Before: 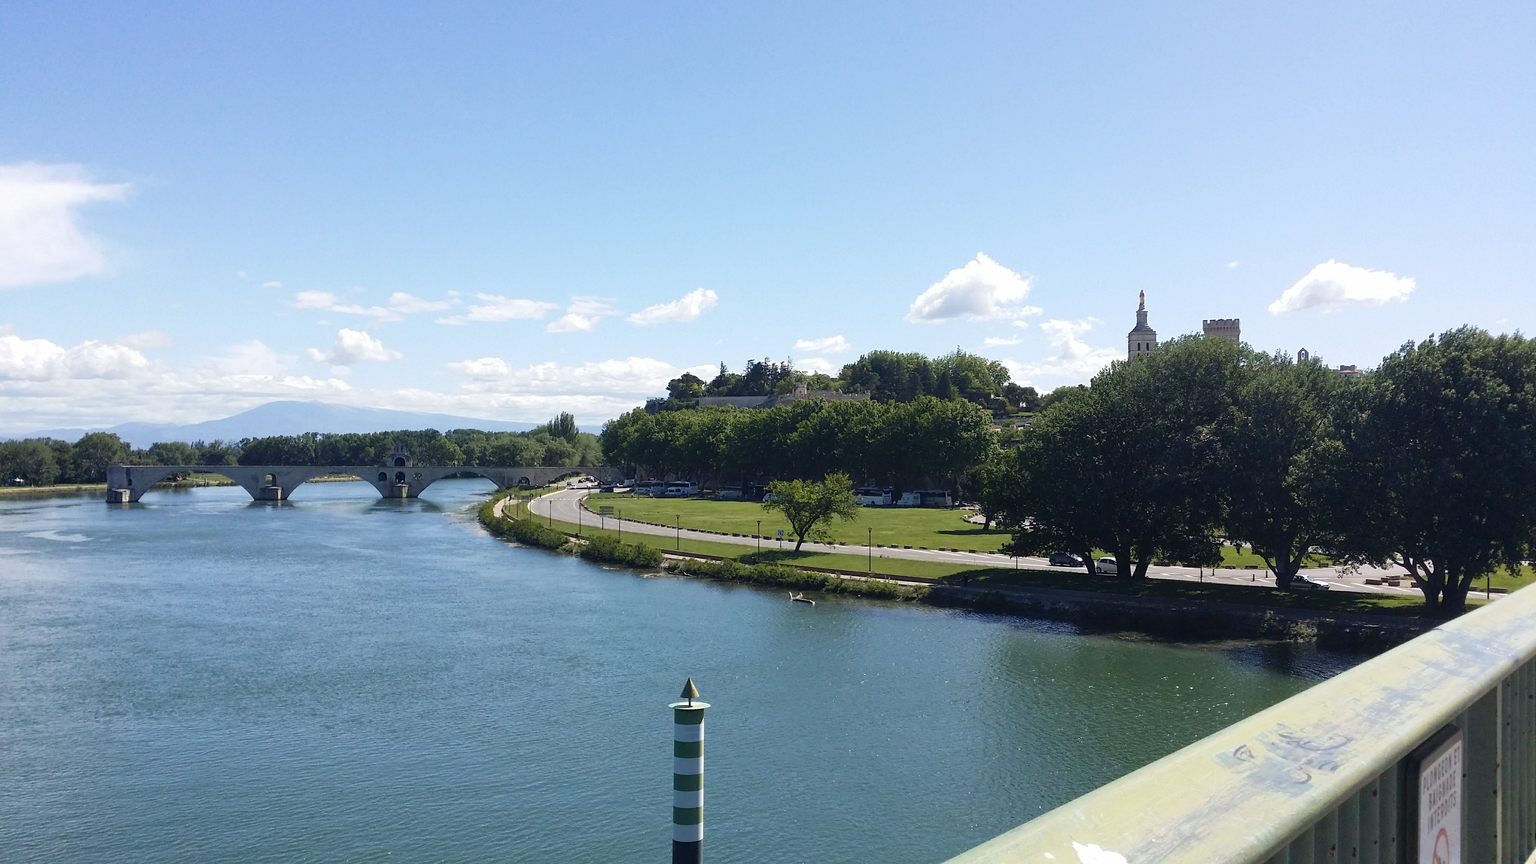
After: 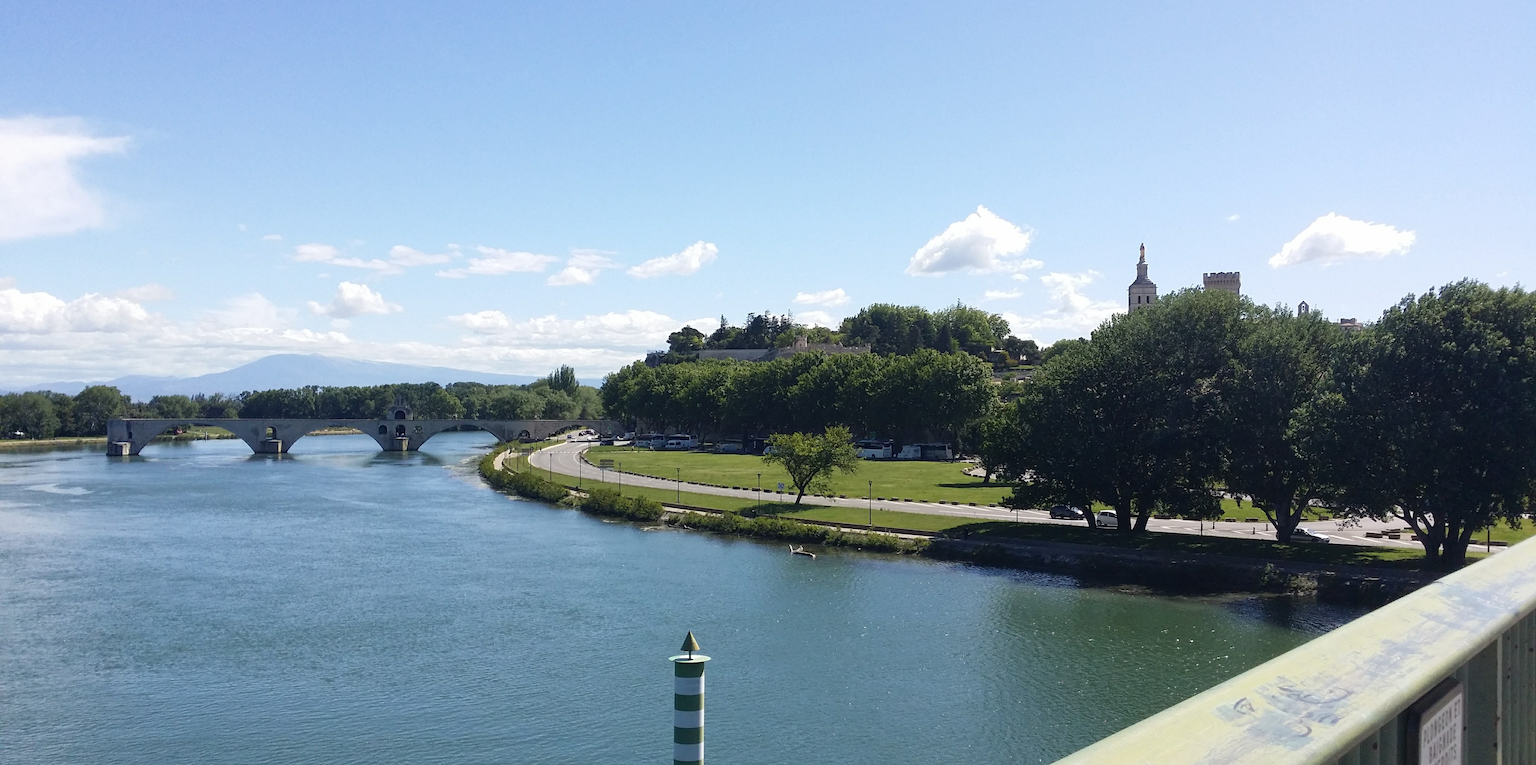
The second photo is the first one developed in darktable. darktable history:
crop and rotate: top 5.475%, bottom 5.862%
